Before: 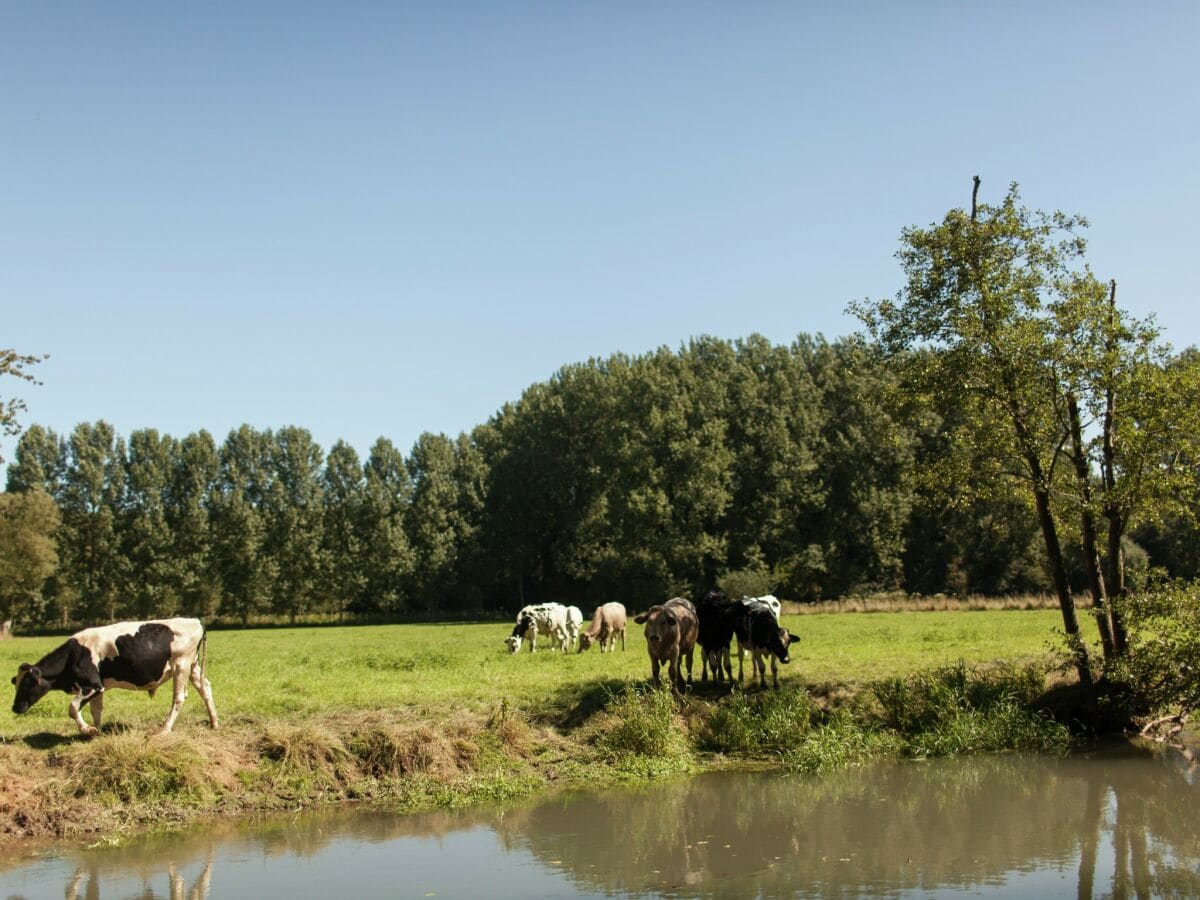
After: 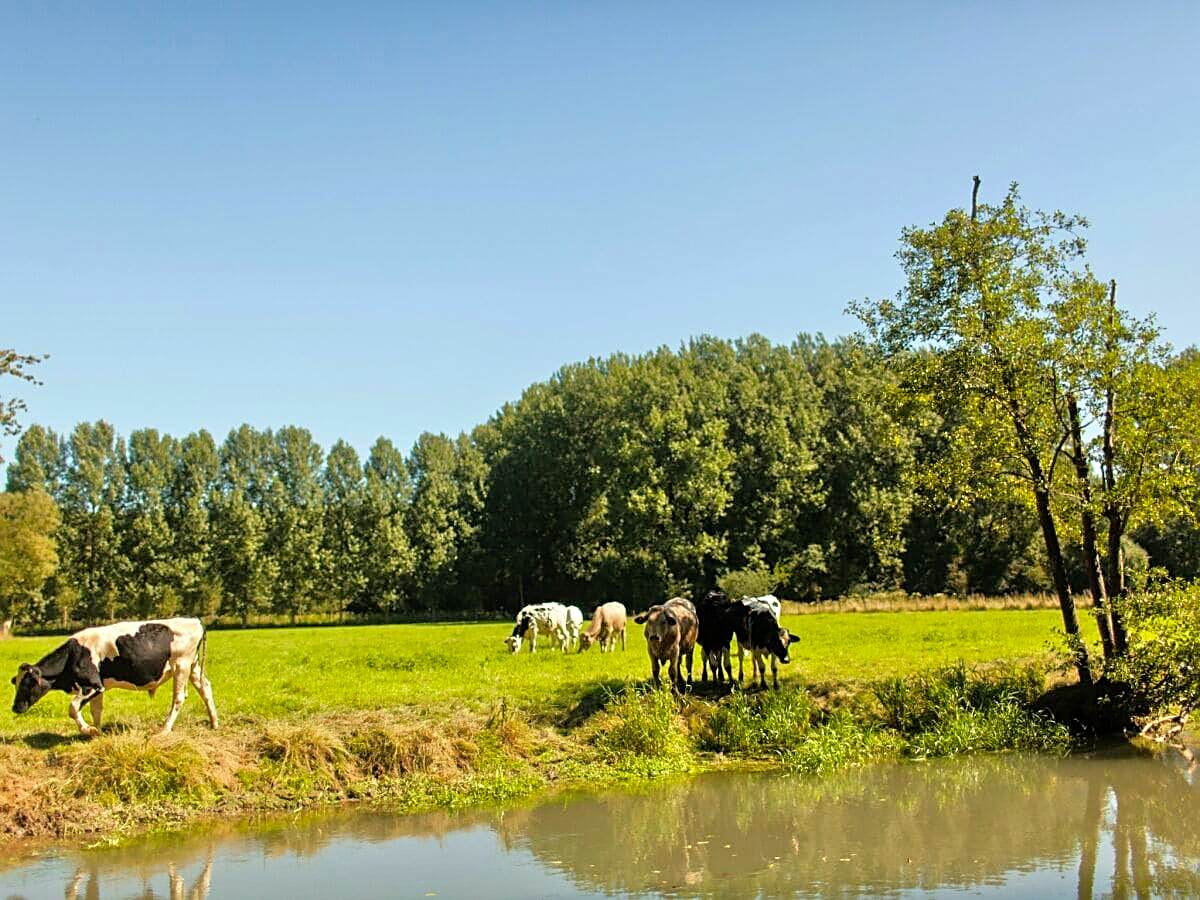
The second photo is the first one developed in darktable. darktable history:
tone equalizer: -7 EV 0.15 EV, -6 EV 0.6 EV, -5 EV 1.15 EV, -4 EV 1.33 EV, -3 EV 1.15 EV, -2 EV 0.6 EV, -1 EV 0.15 EV, mask exposure compensation -0.5 EV
sharpen: on, module defaults
color balance rgb: perceptual saturation grading › global saturation 25%, global vibrance 20%
